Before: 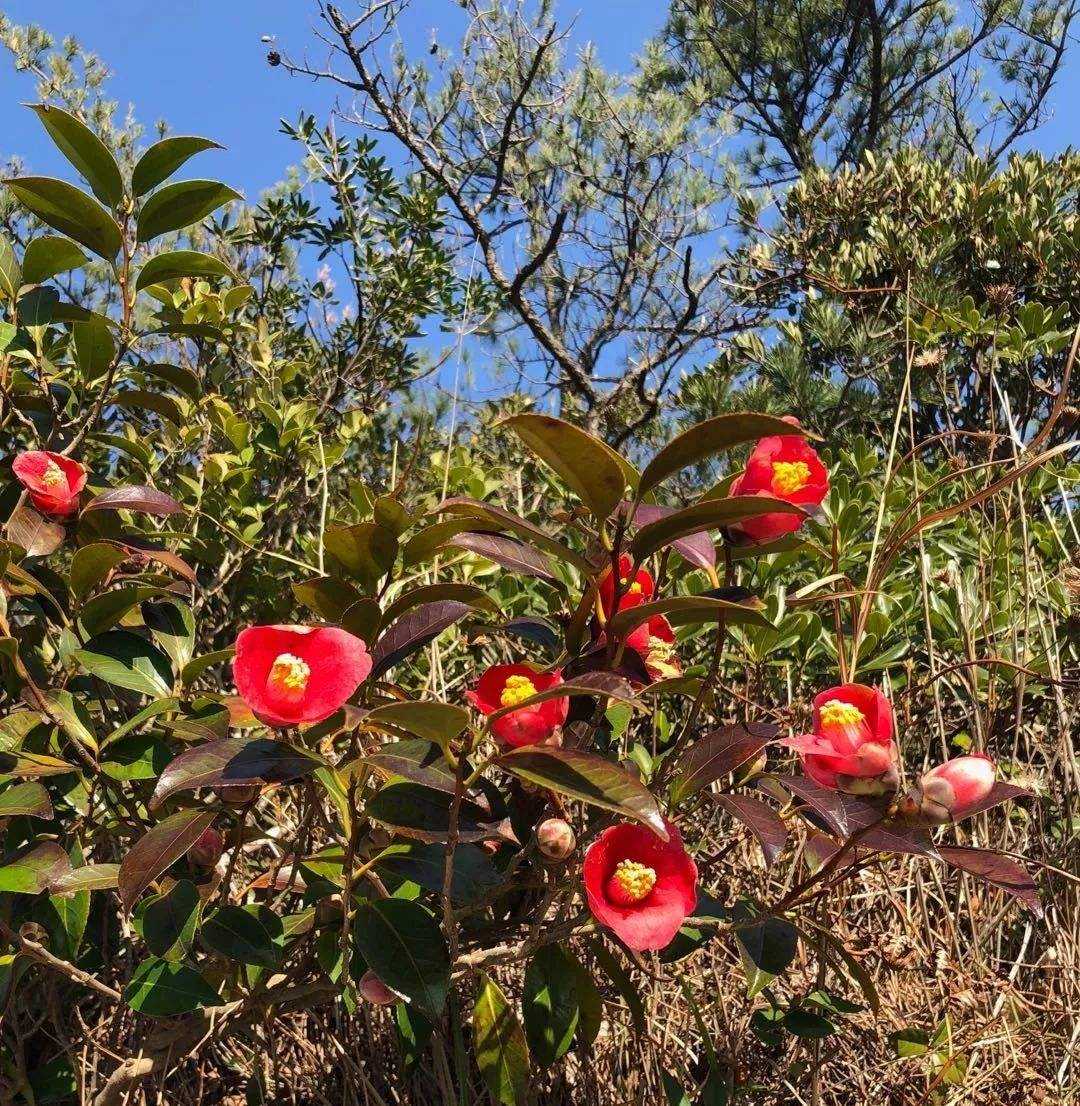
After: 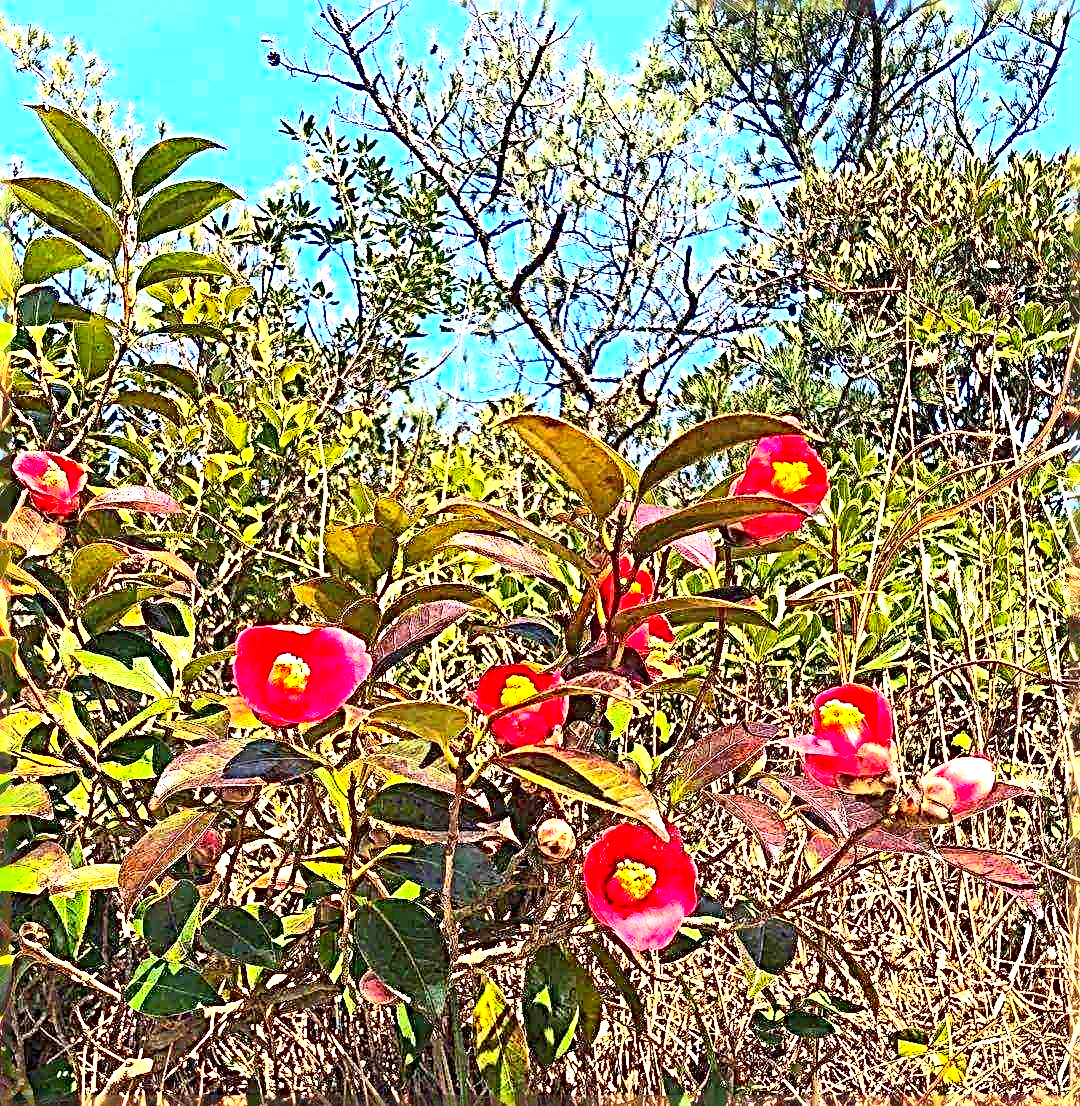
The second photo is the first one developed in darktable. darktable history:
exposure: black level correction 0, exposure 1.585 EV, compensate highlight preservation false
sharpen: radius 4.013, amount 1.983
contrast brightness saturation: contrast 0.24, brightness 0.24, saturation 0.387
